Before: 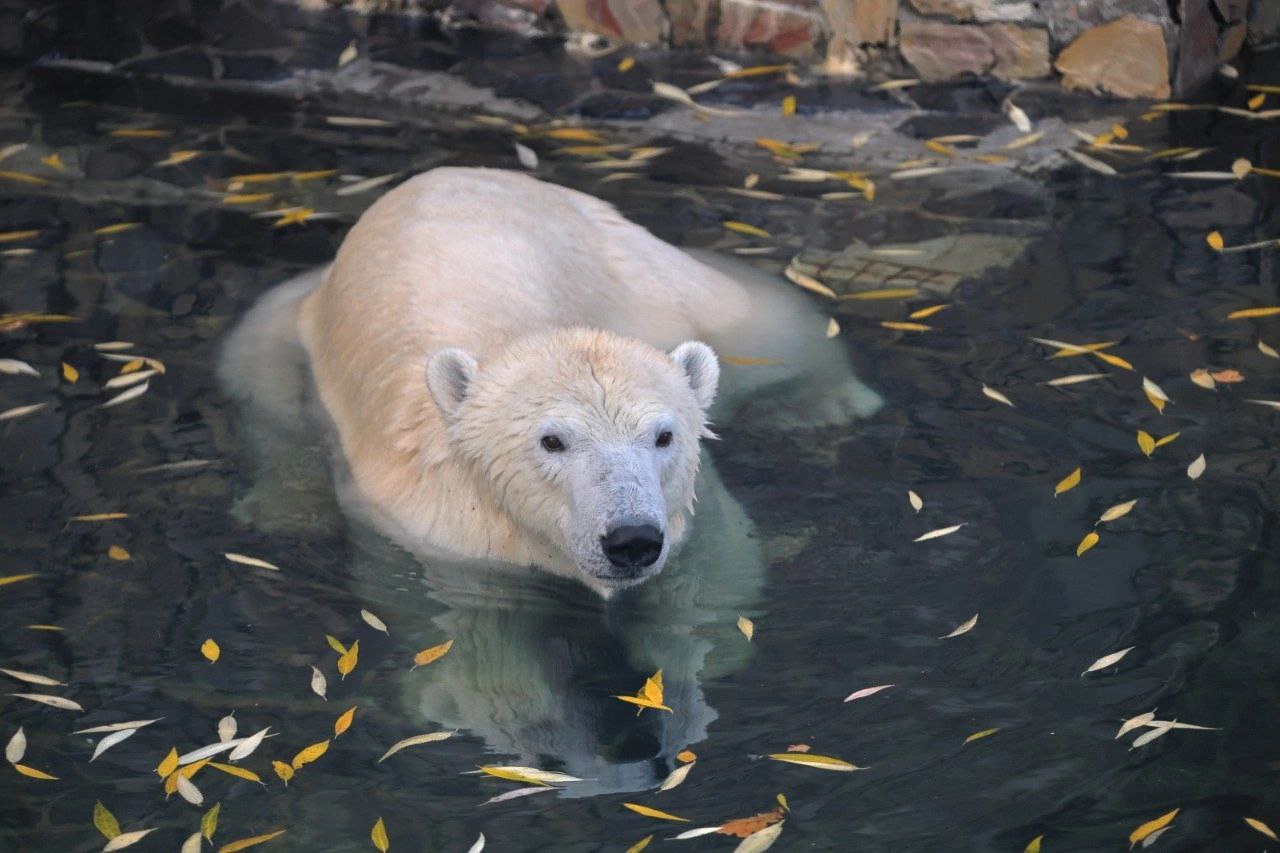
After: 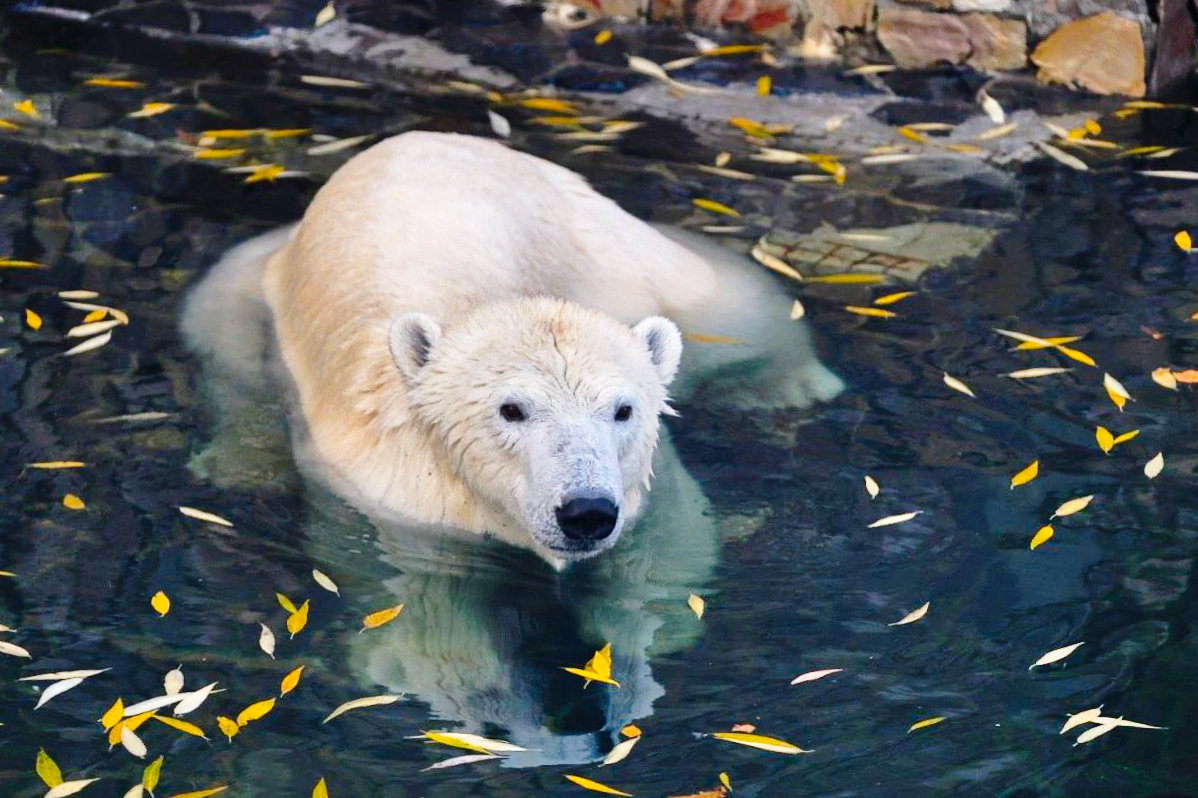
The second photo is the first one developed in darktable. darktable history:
color balance rgb: highlights gain › luminance 6.231%, highlights gain › chroma 2.633%, highlights gain › hue 90.05°, shadows fall-off 298.141%, white fulcrum 2 EV, highlights fall-off 299.988%, linear chroma grading › global chroma 16.401%, perceptual saturation grading › global saturation 4.634%, mask middle-gray fulcrum 99.517%, global vibrance 10.214%, contrast gray fulcrum 38.231%, saturation formula JzAzBz (2021)
base curve: curves: ch0 [(0, 0) (0.028, 0.03) (0.121, 0.232) (0.46, 0.748) (0.859, 0.968) (1, 1)], preserve colors none
contrast brightness saturation: contrast 0.066, brightness -0.129, saturation 0.048
shadows and highlights: white point adjustment 0.126, highlights -71.03, soften with gaussian
crop and rotate: angle -2.65°
color calibration: illuminant same as pipeline (D50), adaptation XYZ, x 0.346, y 0.358, temperature 5014.44 K
